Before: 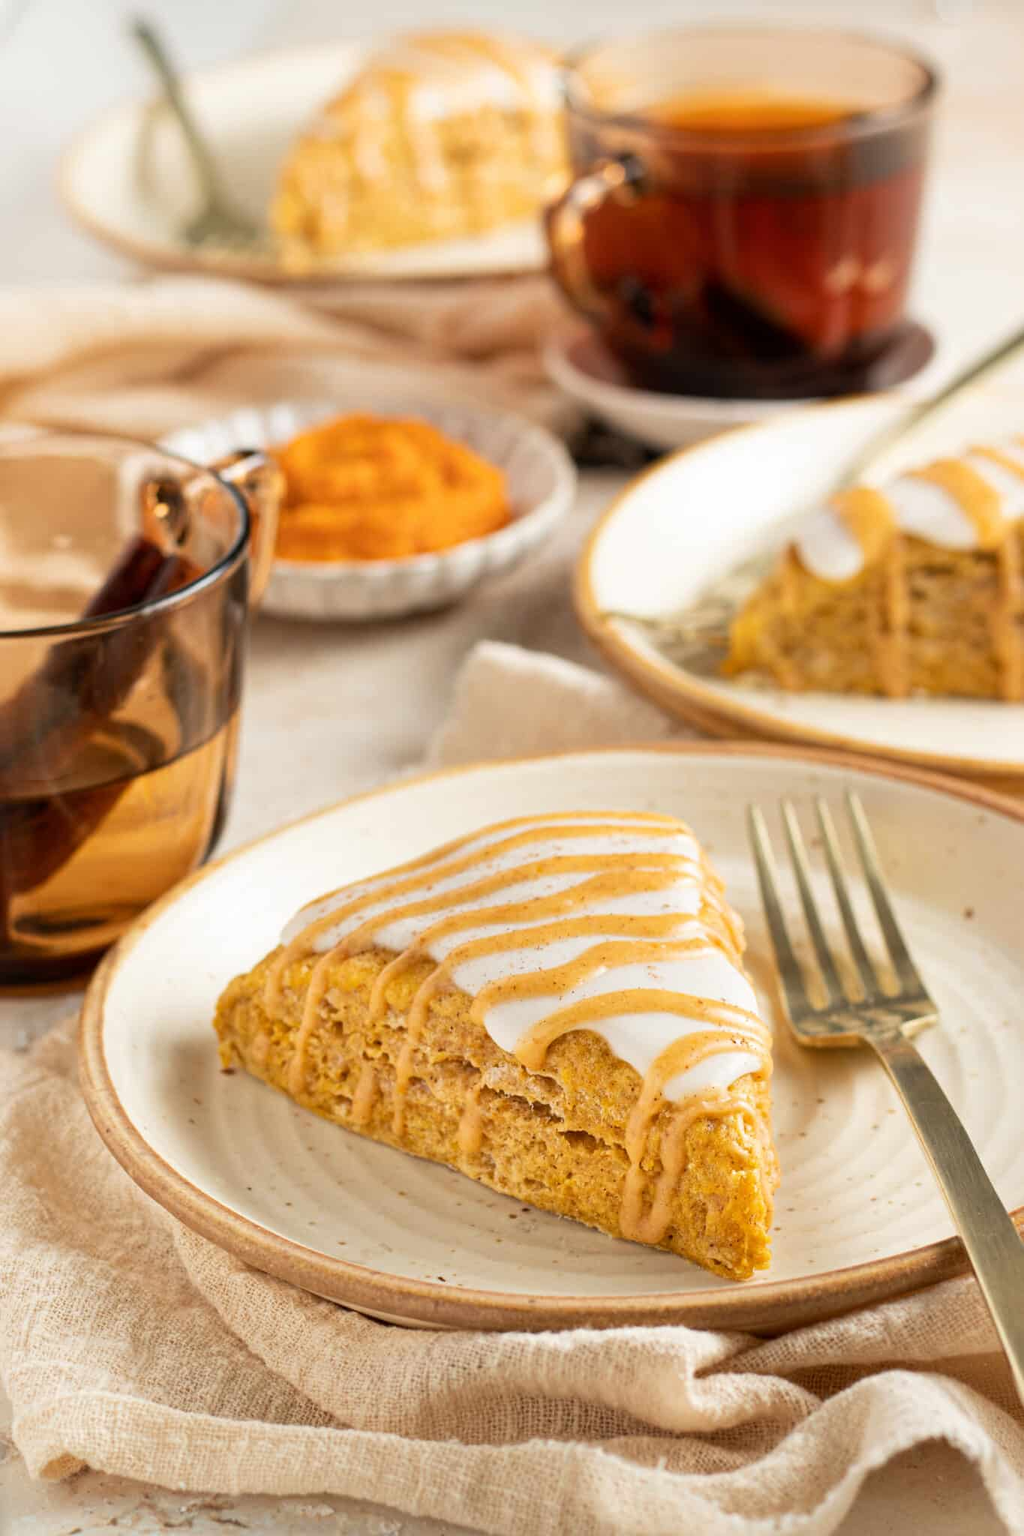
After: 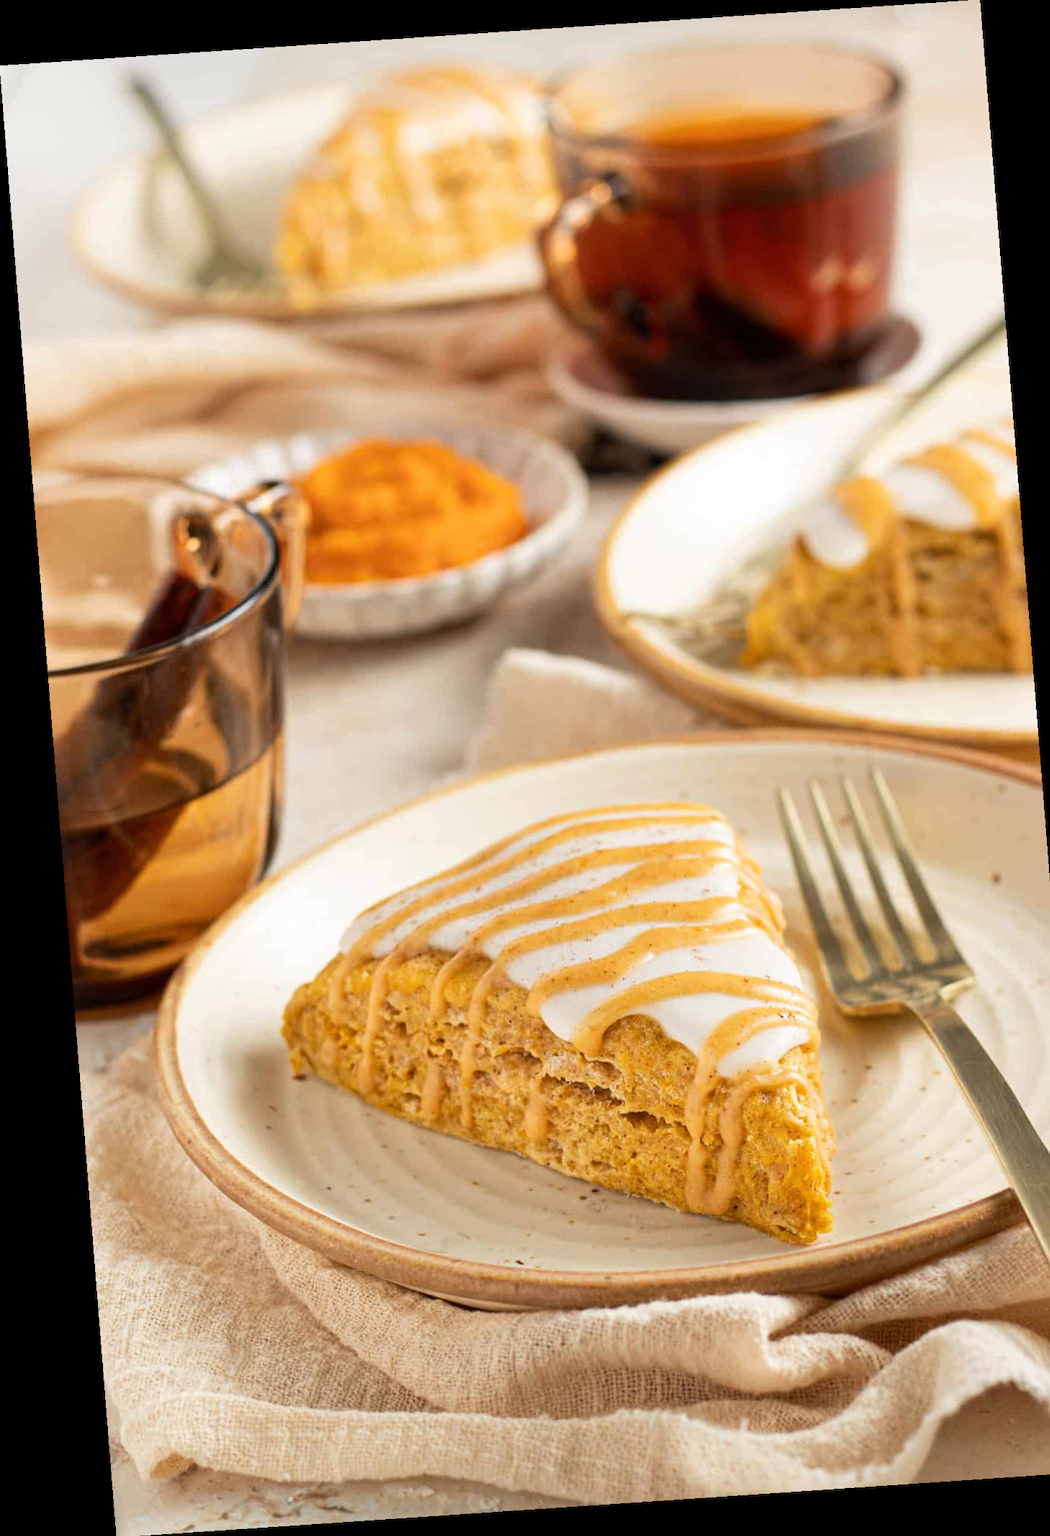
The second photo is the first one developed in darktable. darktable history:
crop: right 4.126%, bottom 0.031%
rotate and perspective: rotation -4.2°, shear 0.006, automatic cropping off
